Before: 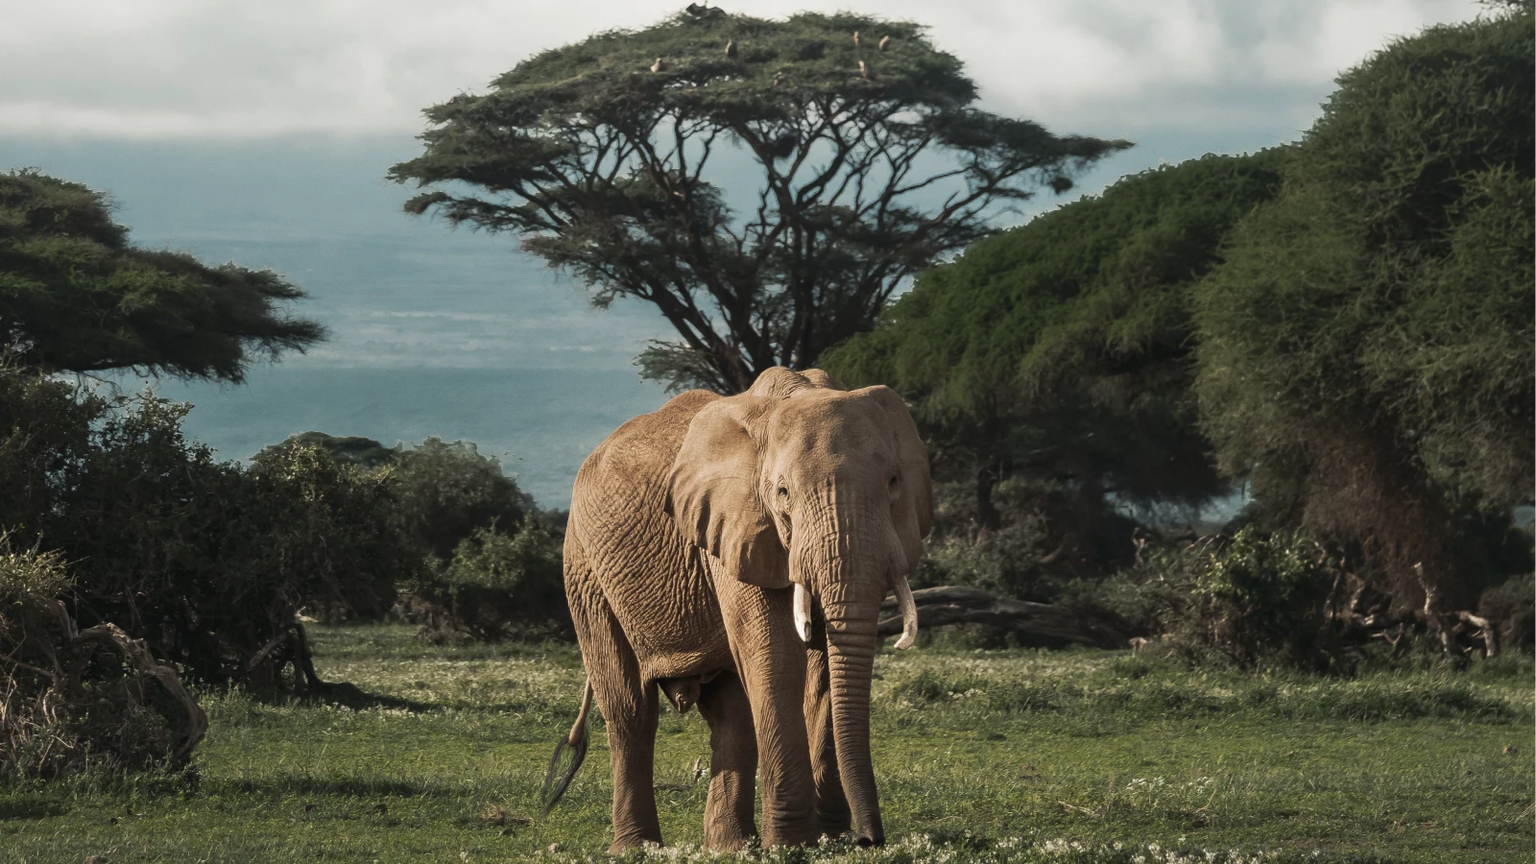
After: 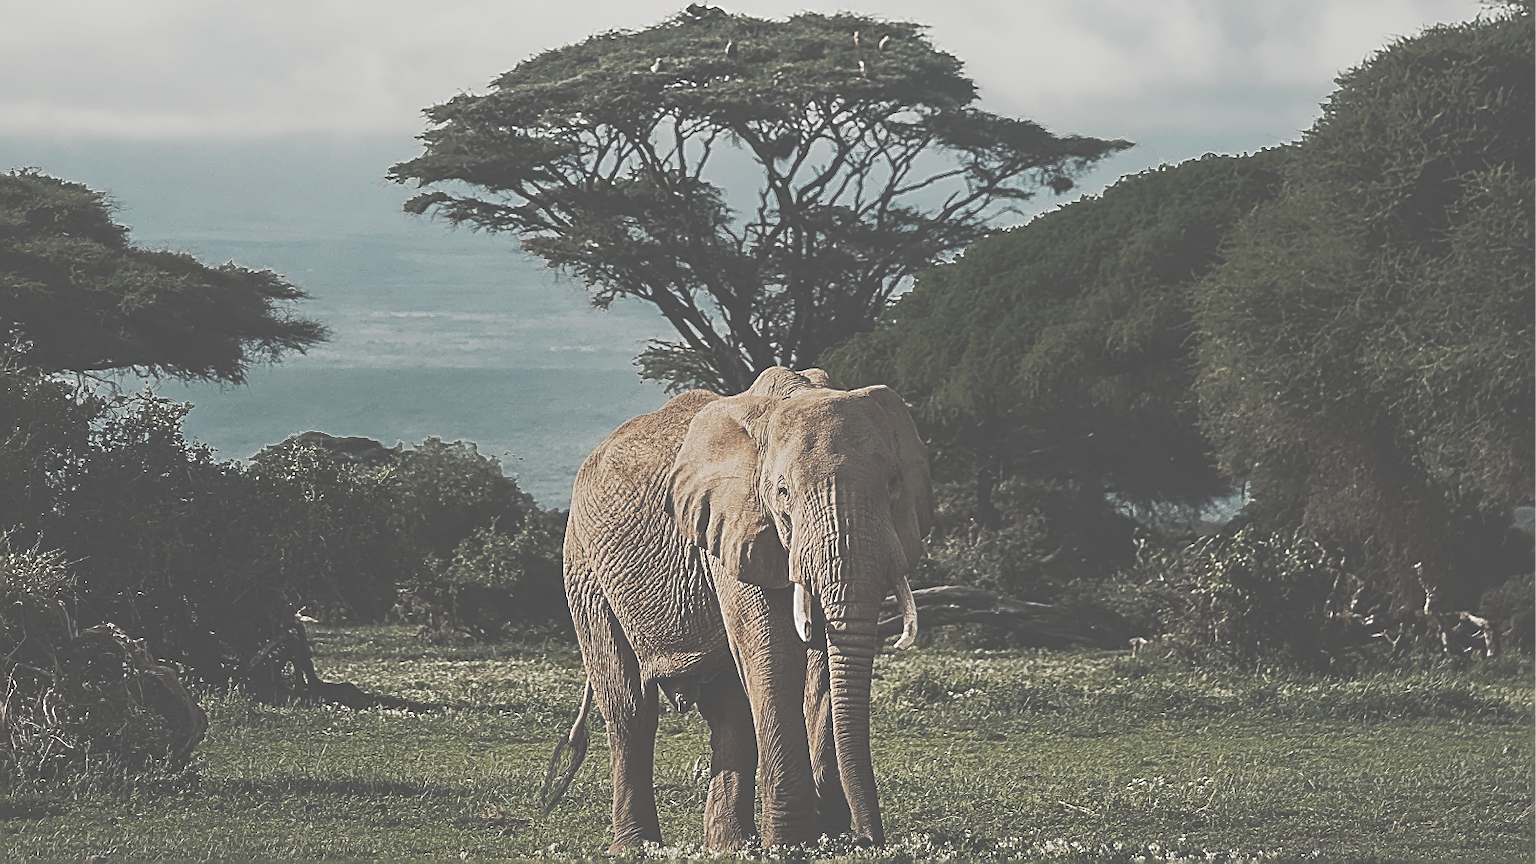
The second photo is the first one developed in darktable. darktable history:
sharpen: amount 2
tone curve: curves: ch0 [(0, 0) (0.003, 0.319) (0.011, 0.319) (0.025, 0.319) (0.044, 0.323) (0.069, 0.324) (0.1, 0.328) (0.136, 0.329) (0.177, 0.337) (0.224, 0.351) (0.277, 0.373) (0.335, 0.413) (0.399, 0.458) (0.468, 0.533) (0.543, 0.617) (0.623, 0.71) (0.709, 0.783) (0.801, 0.849) (0.898, 0.911) (1, 1)], preserve colors none
contrast brightness saturation: contrast -0.26, saturation -0.43
